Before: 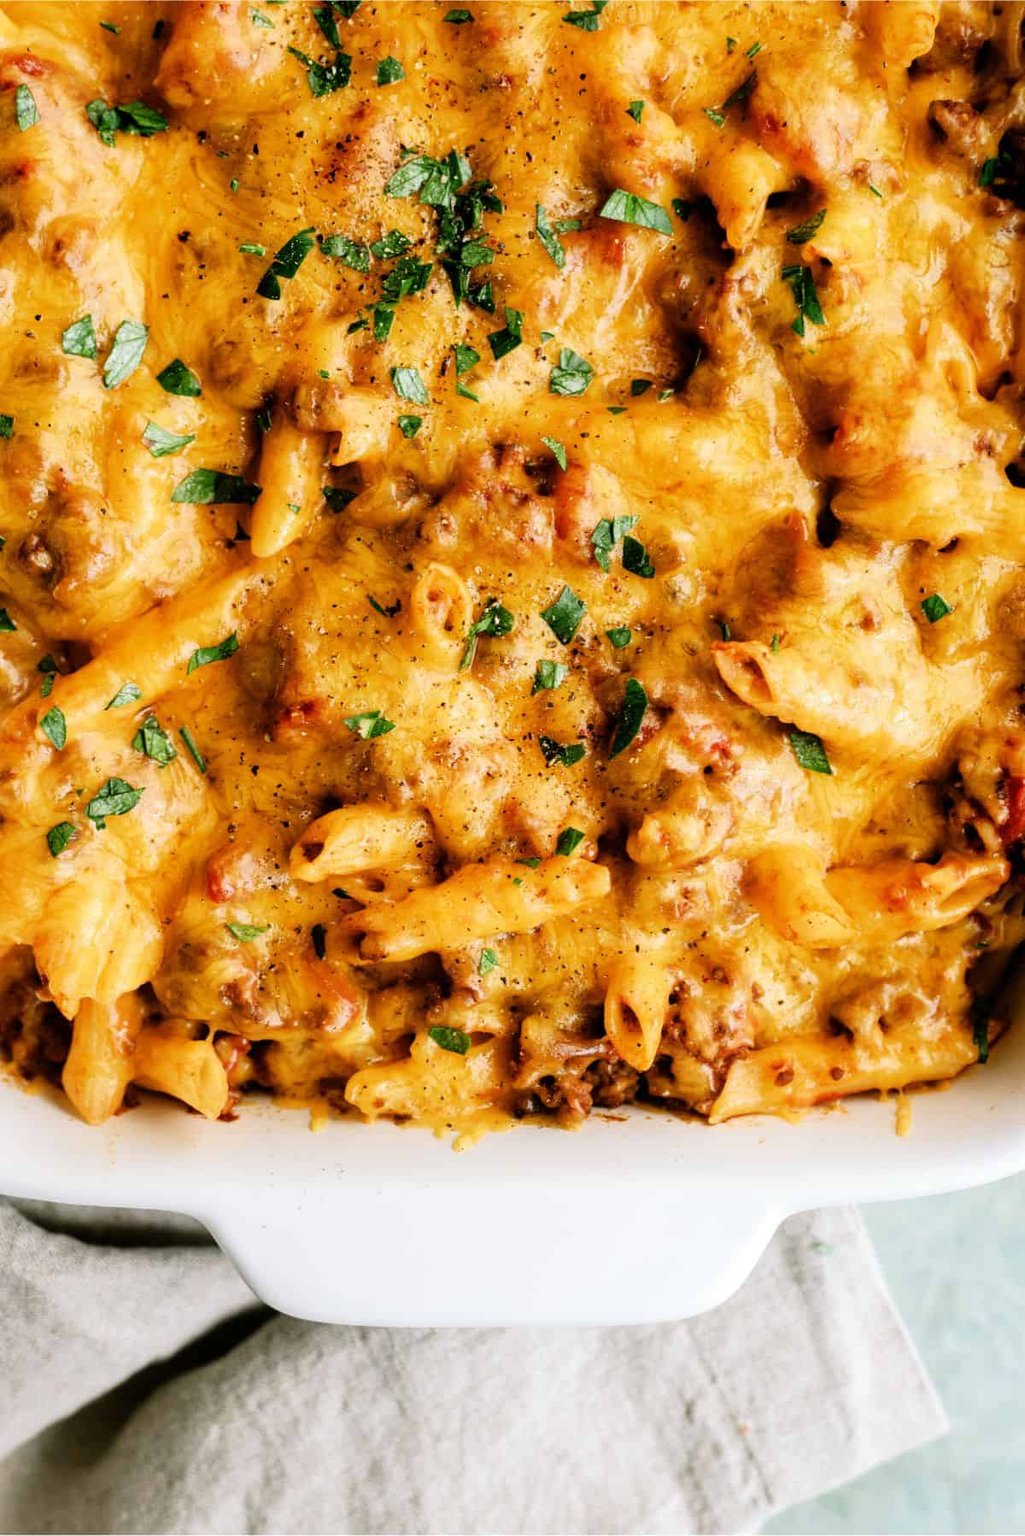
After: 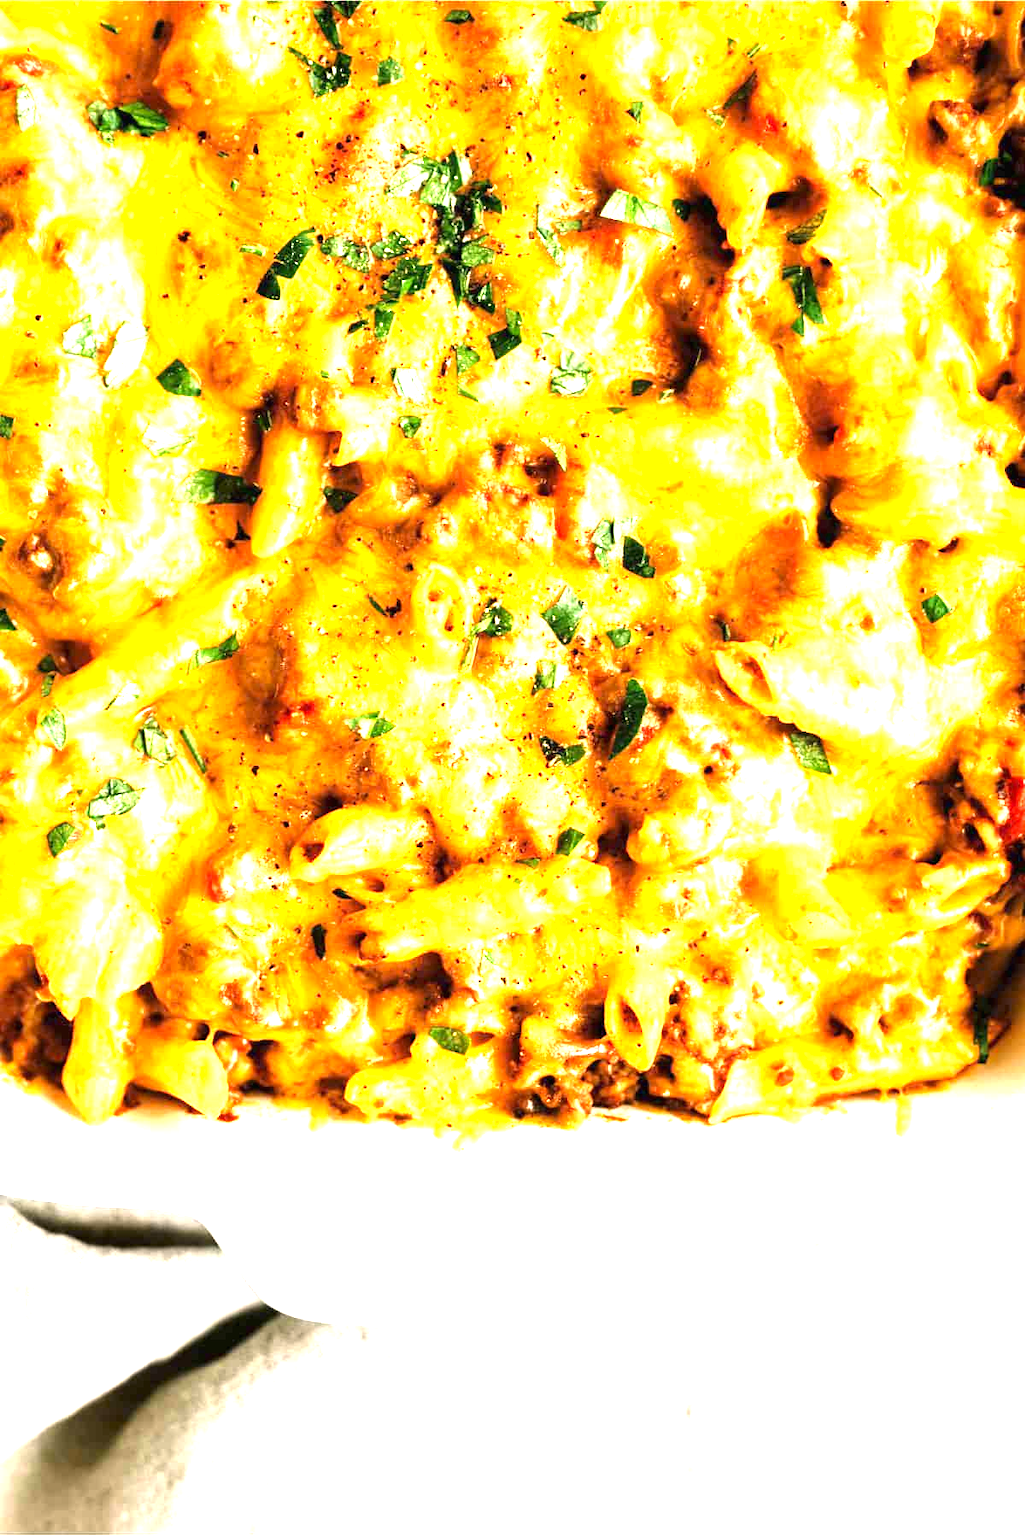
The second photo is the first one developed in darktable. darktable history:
color correction: highlights a* 3.84, highlights b* 5.07
exposure: black level correction 0, exposure 1.9 EV, compensate highlight preservation false
